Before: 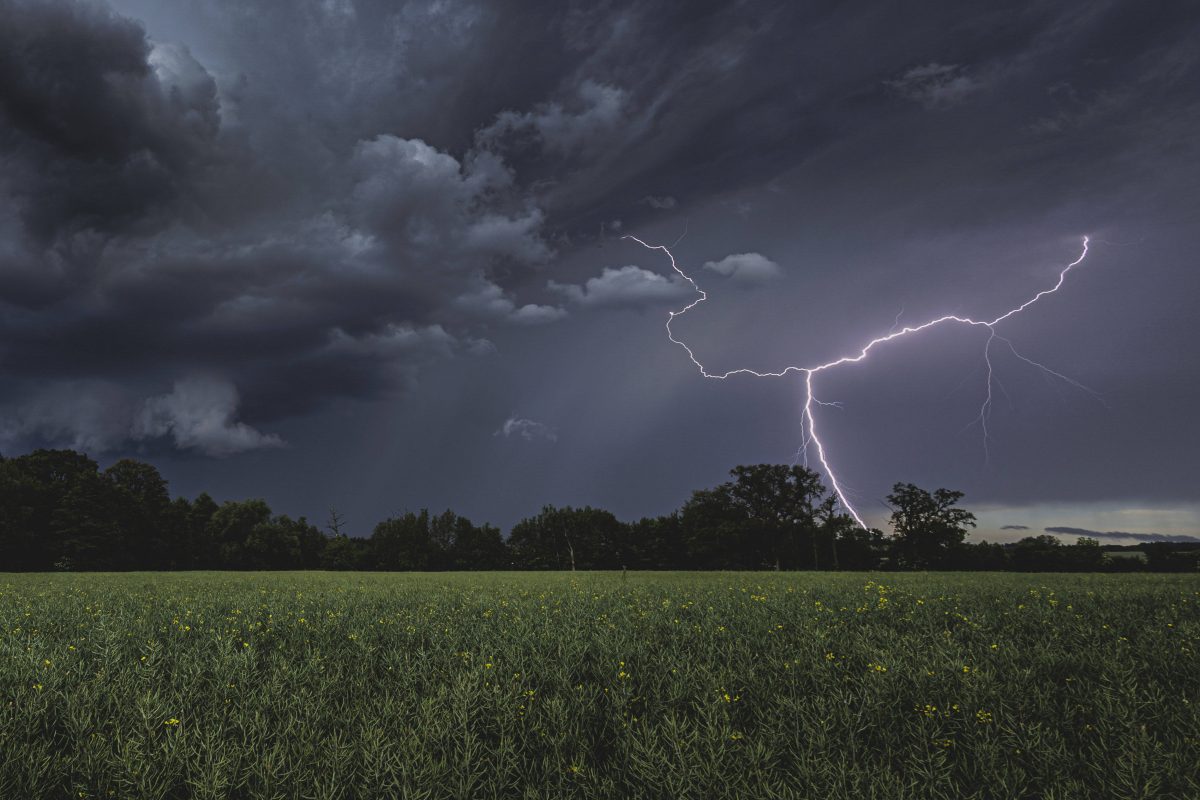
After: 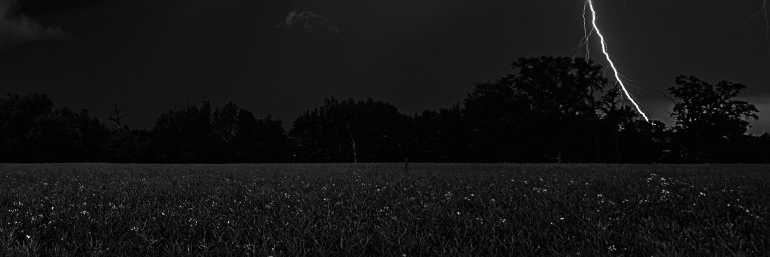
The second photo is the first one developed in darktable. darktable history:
contrast brightness saturation: contrast -0.038, brightness -0.608, saturation -0.988
sharpen: on, module defaults
crop: left 18.213%, top 51.037%, right 17.607%, bottom 16.807%
color correction: highlights b* -0.024, saturation 1.35
